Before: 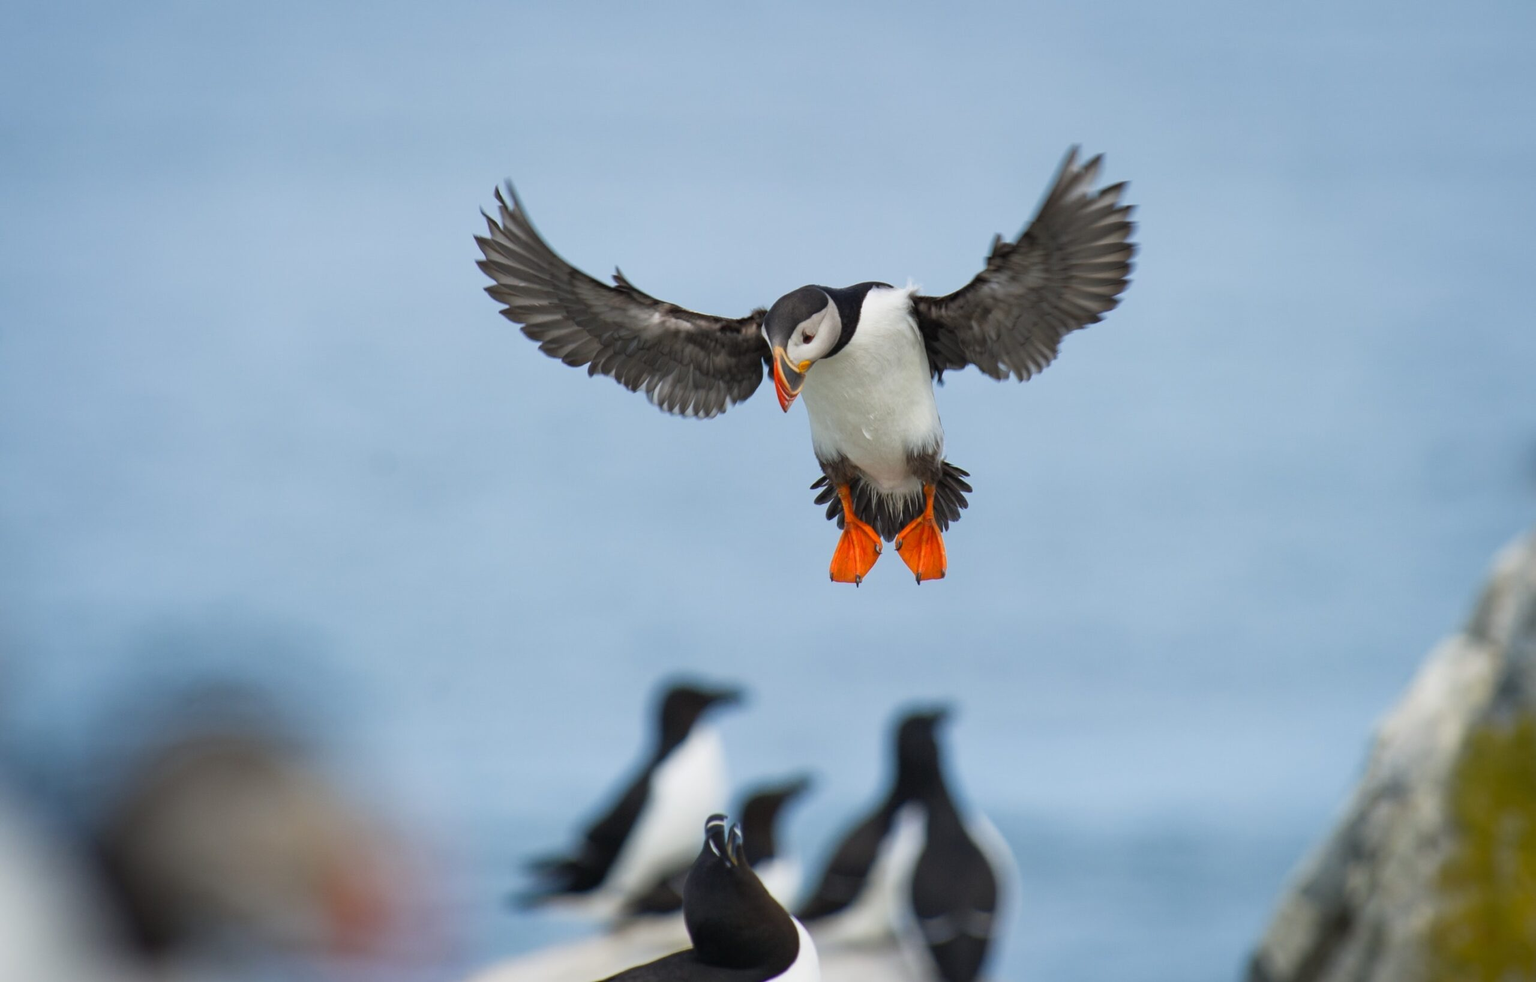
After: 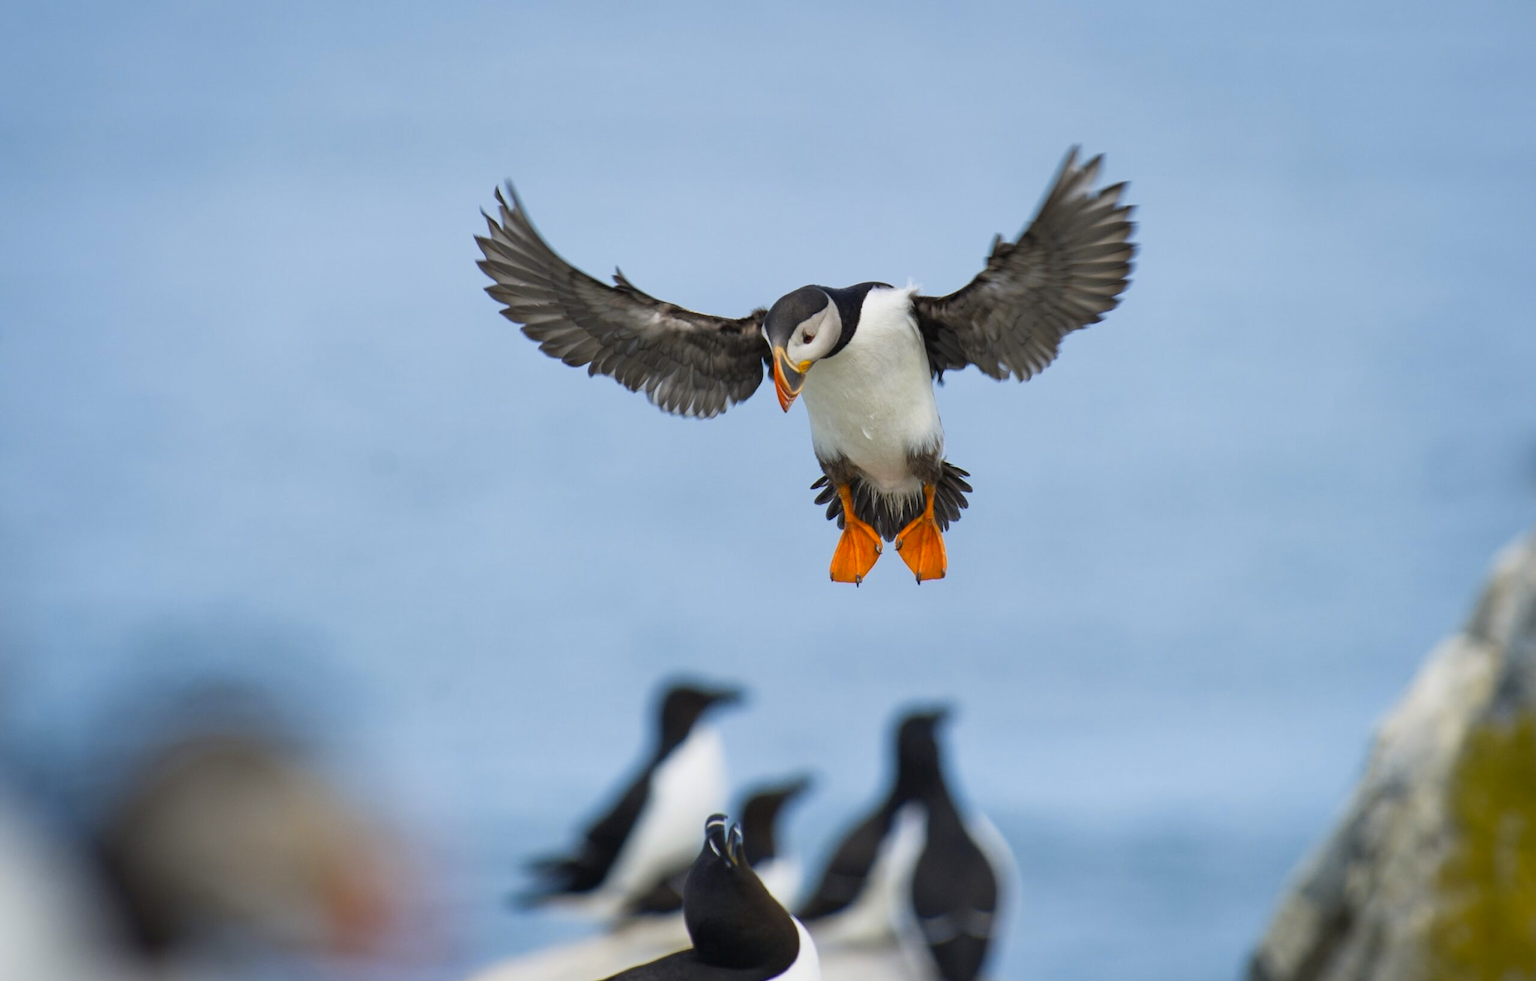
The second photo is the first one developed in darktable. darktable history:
velvia: strength 10%
color contrast: green-magenta contrast 0.8, blue-yellow contrast 1.1, unbound 0
